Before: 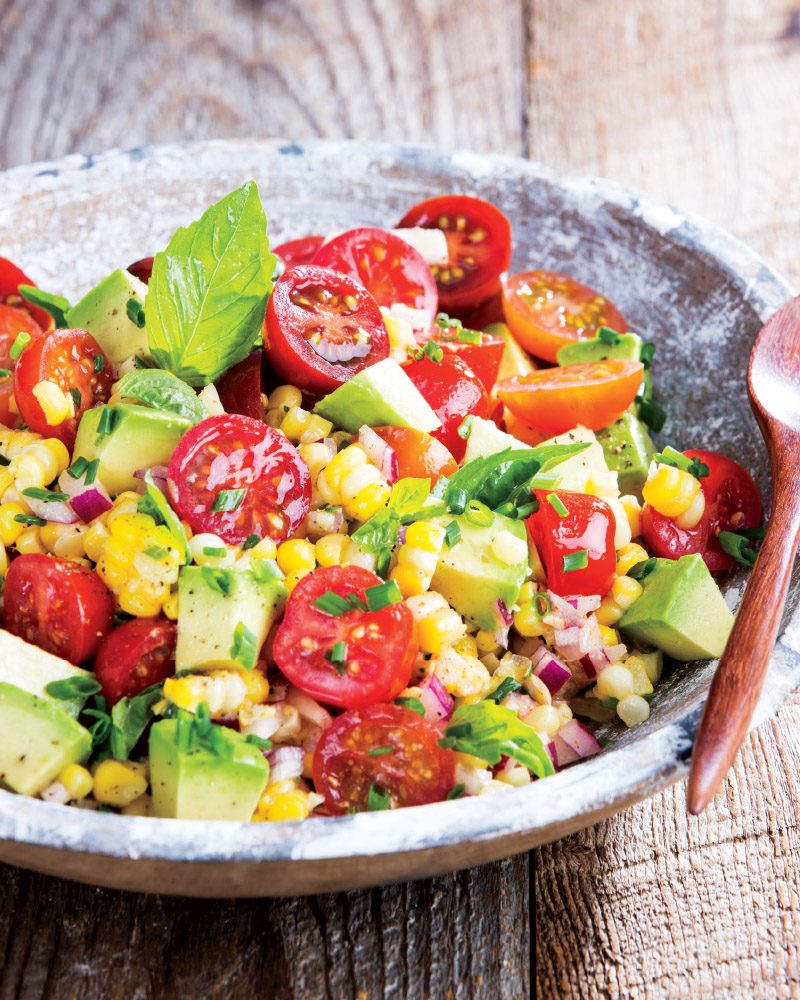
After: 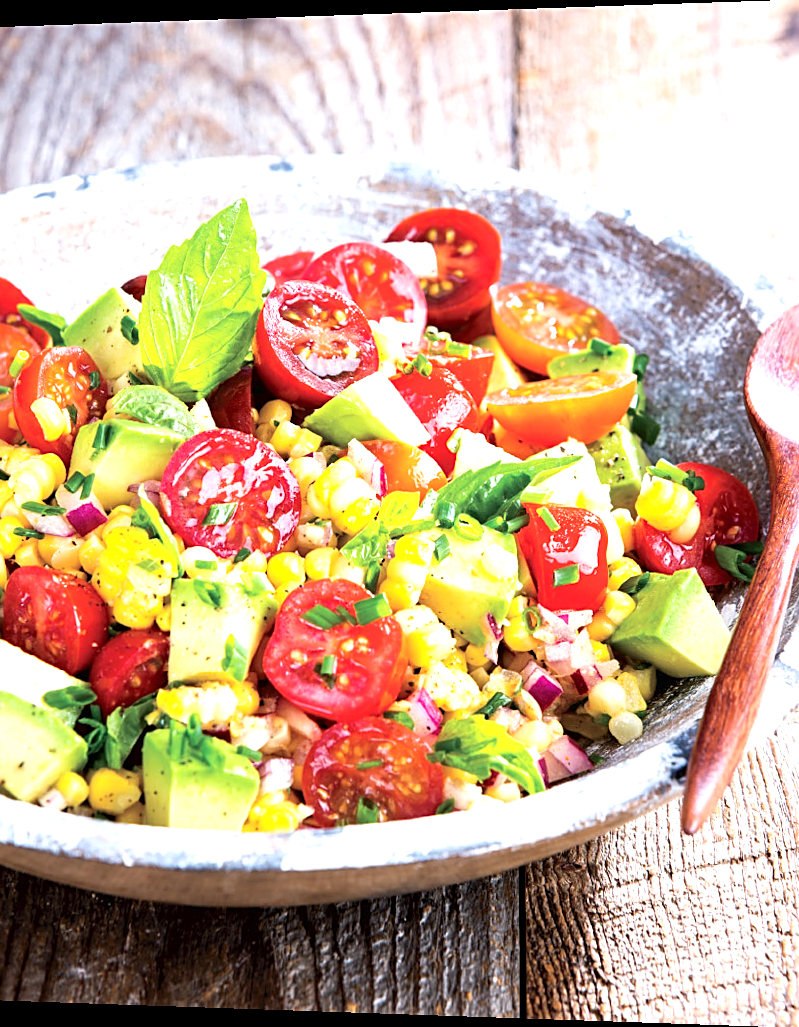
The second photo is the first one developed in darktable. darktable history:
rotate and perspective: lens shift (horizontal) -0.055, automatic cropping off
exposure: exposure 0.6 EV, compensate highlight preservation false
sharpen: on, module defaults
